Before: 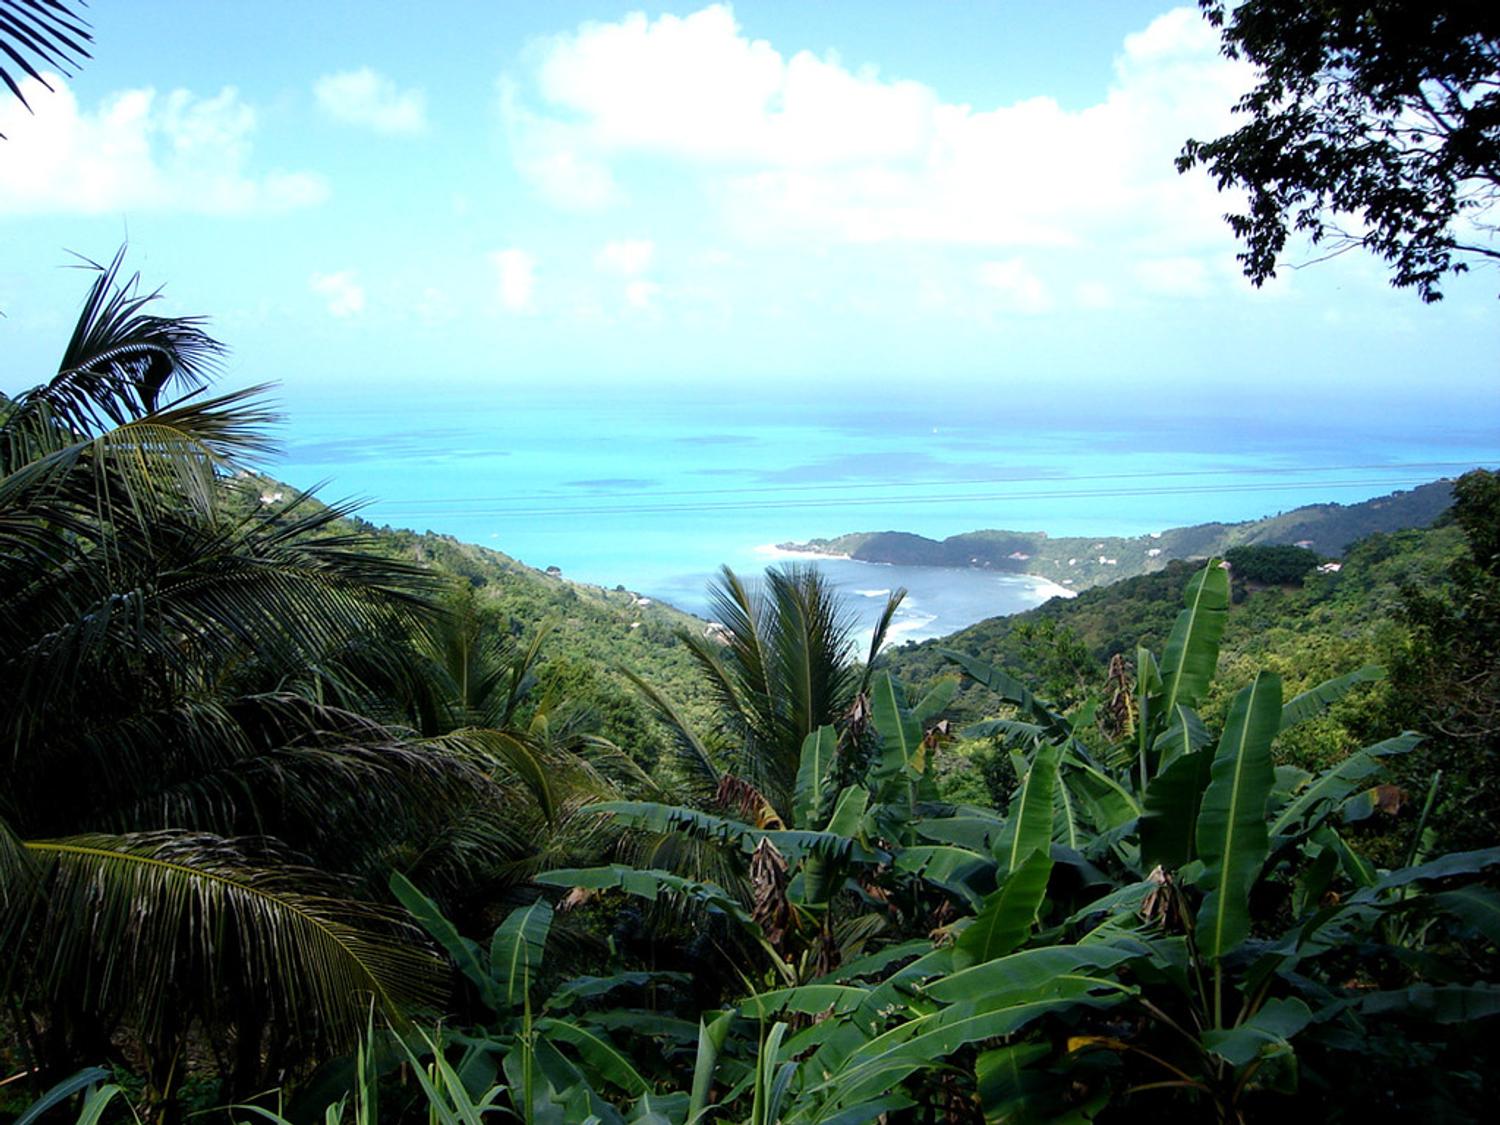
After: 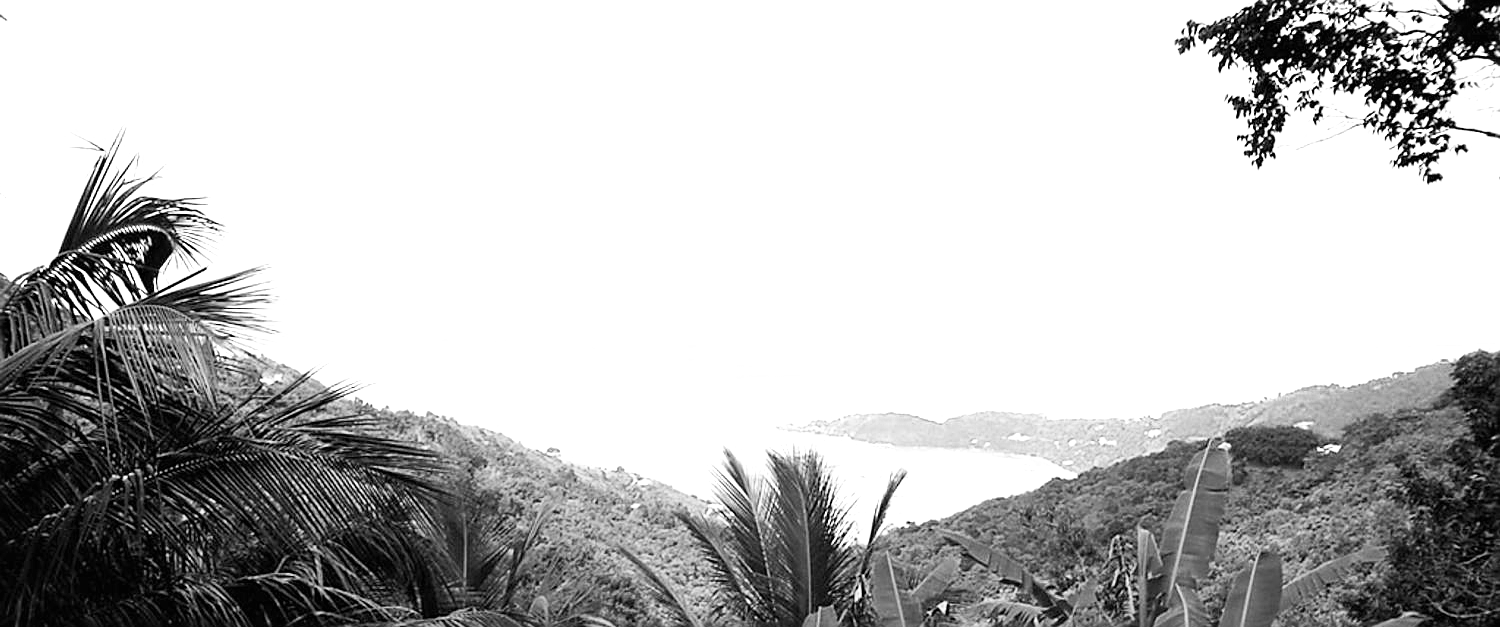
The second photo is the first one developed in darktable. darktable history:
exposure: black level correction 0, exposure 1.1 EV, compensate exposure bias true, compensate highlight preservation false
color balance rgb: shadows lift › luminance -28.488%, shadows lift › chroma 10.205%, shadows lift › hue 232.25°, highlights gain › luminance 6.125%, highlights gain › chroma 1.325%, highlights gain › hue 87.89°, global offset › chroma 0.055%, global offset › hue 253.22°, perceptual saturation grading › global saturation 0.738%, global vibrance 45.568%
tone equalizer: on, module defaults
color zones: curves: ch0 [(0, 0.613) (0.01, 0.613) (0.245, 0.448) (0.498, 0.529) (0.642, 0.665) (0.879, 0.777) (0.99, 0.613)]; ch1 [(0, 0) (0.143, 0) (0.286, 0) (0.429, 0) (0.571, 0) (0.714, 0) (0.857, 0)]
sharpen: on, module defaults
filmic rgb: black relative exposure -14.23 EV, white relative exposure 3.38 EV, hardness 7.83, contrast 0.999
crop and rotate: top 10.58%, bottom 33.606%
shadows and highlights: shadows 25.89, highlights -24.15
